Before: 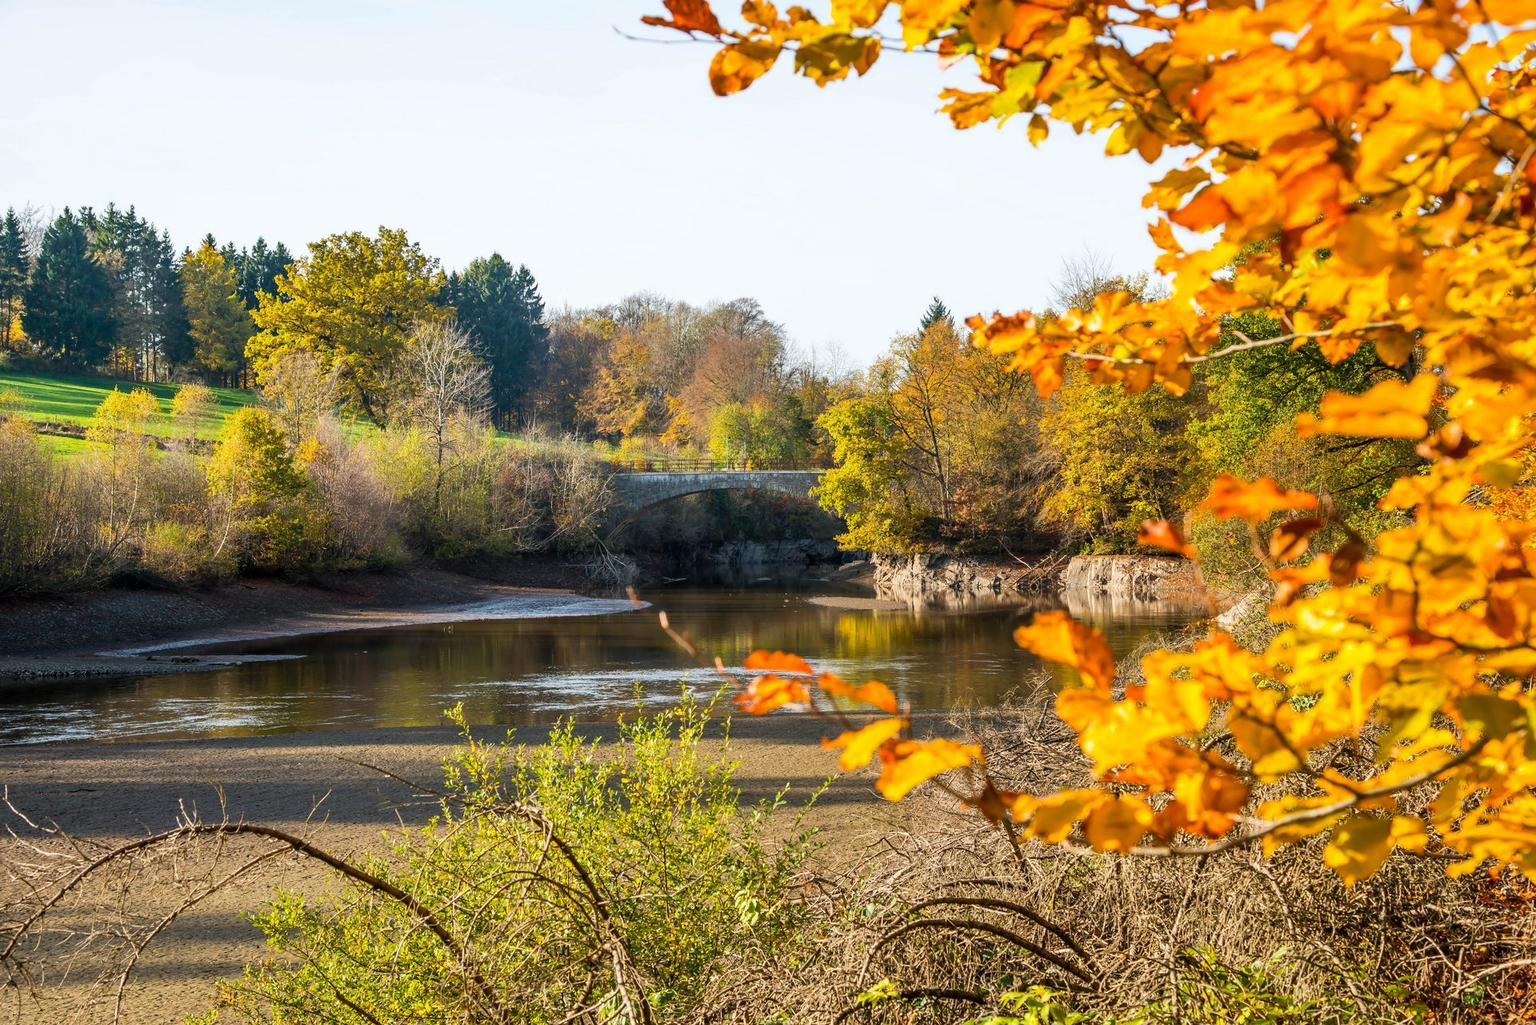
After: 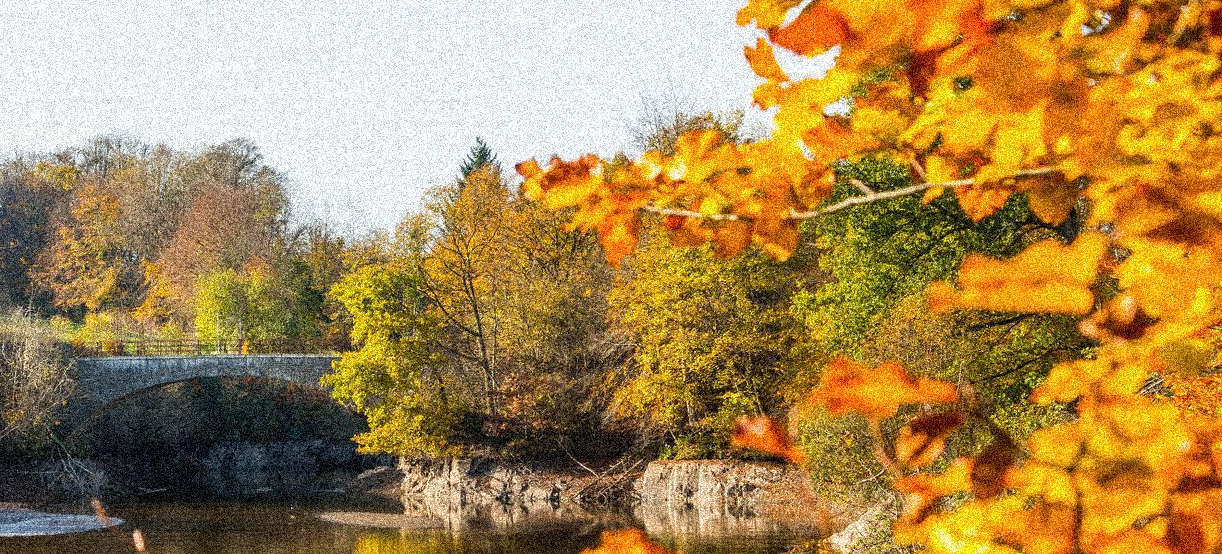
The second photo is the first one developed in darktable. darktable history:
grain: coarseness 3.75 ISO, strength 100%, mid-tones bias 0%
crop: left 36.005%, top 18.293%, right 0.31%, bottom 38.444%
